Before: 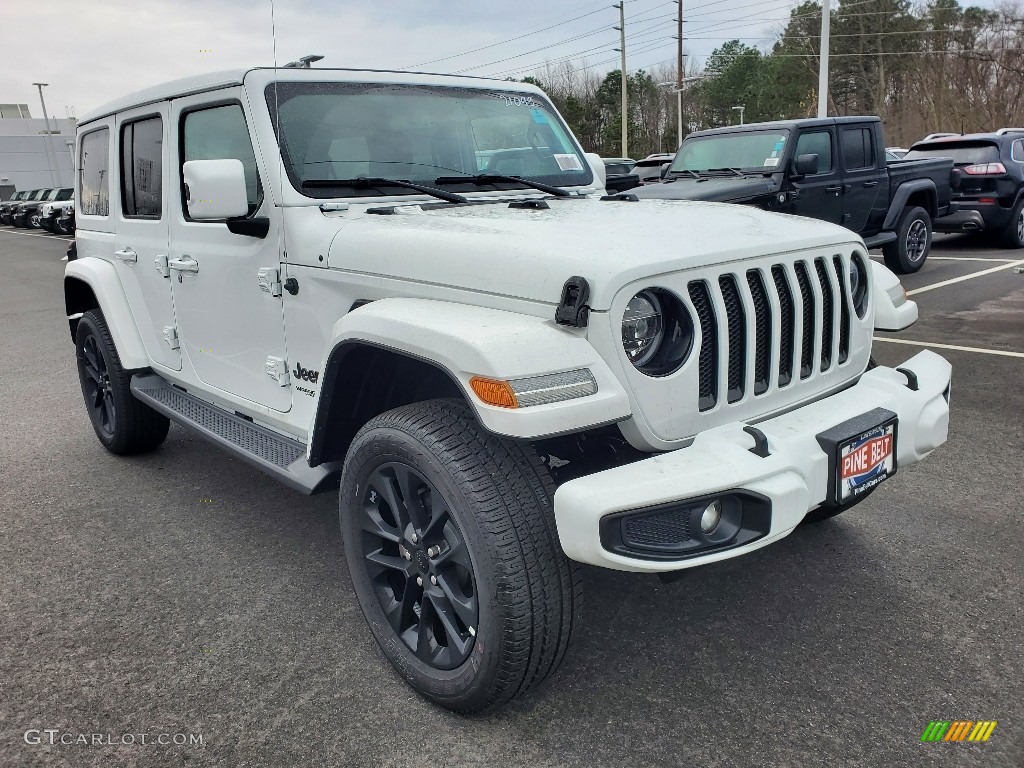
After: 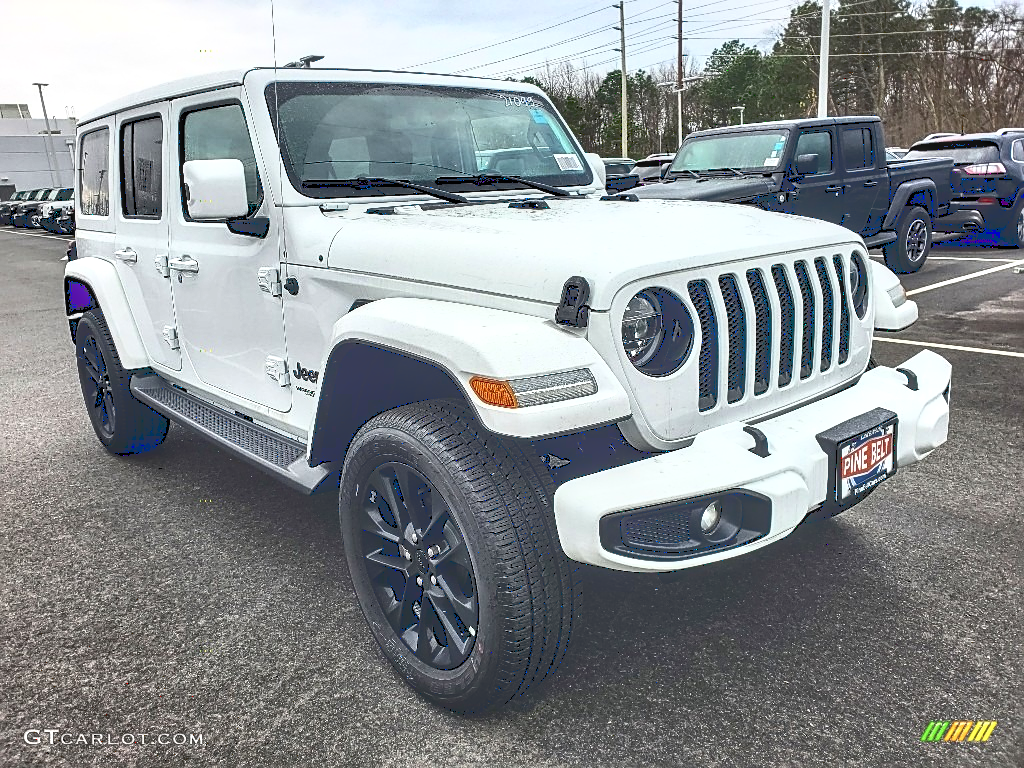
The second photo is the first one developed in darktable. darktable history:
local contrast: highlights 61%, detail 143%, midtone range 0.434
sharpen: on, module defaults
base curve: curves: ch0 [(0, 0.036) (0.007, 0.037) (0.604, 0.887) (1, 1)]
